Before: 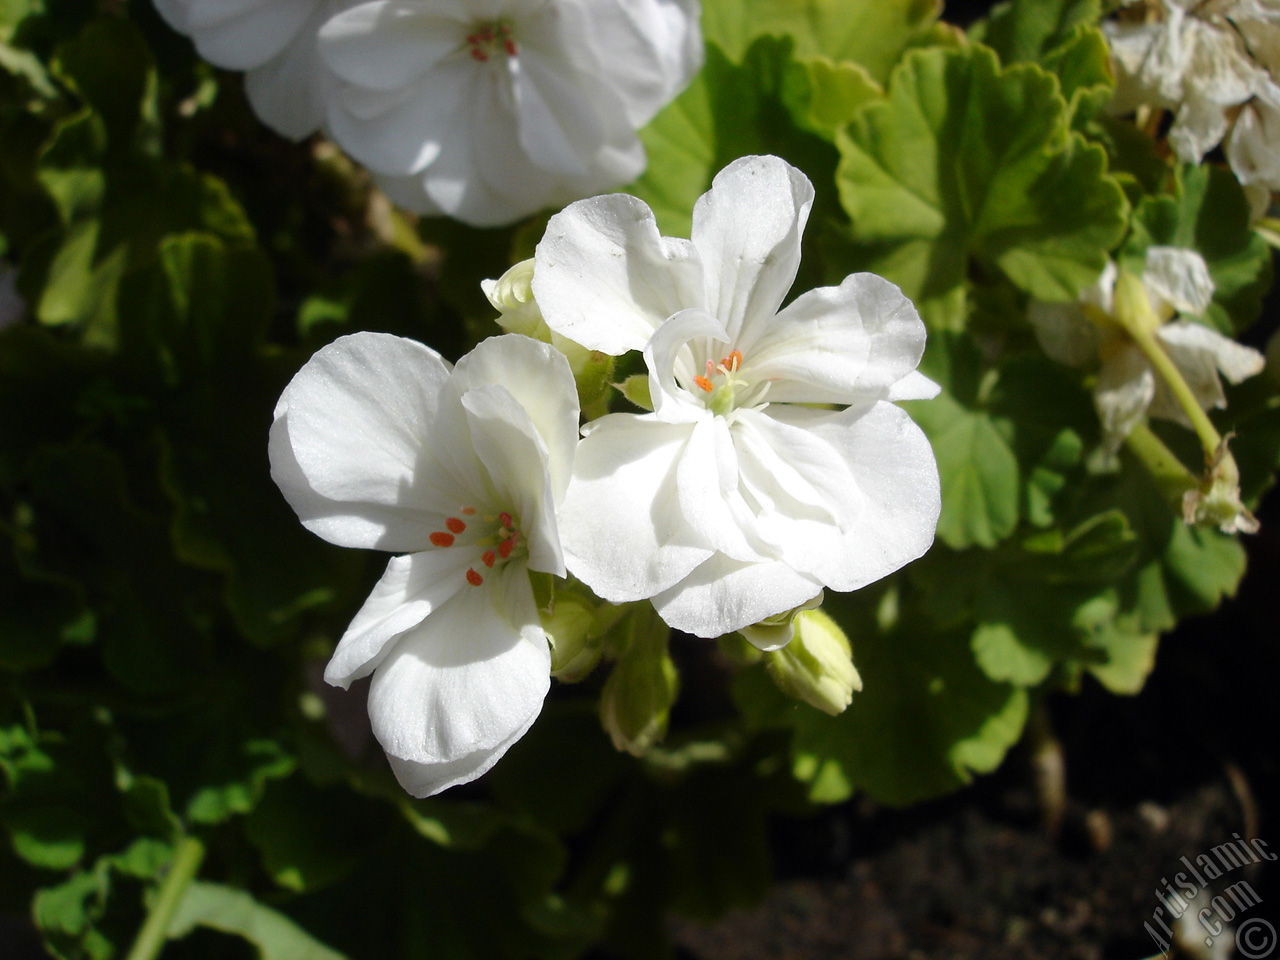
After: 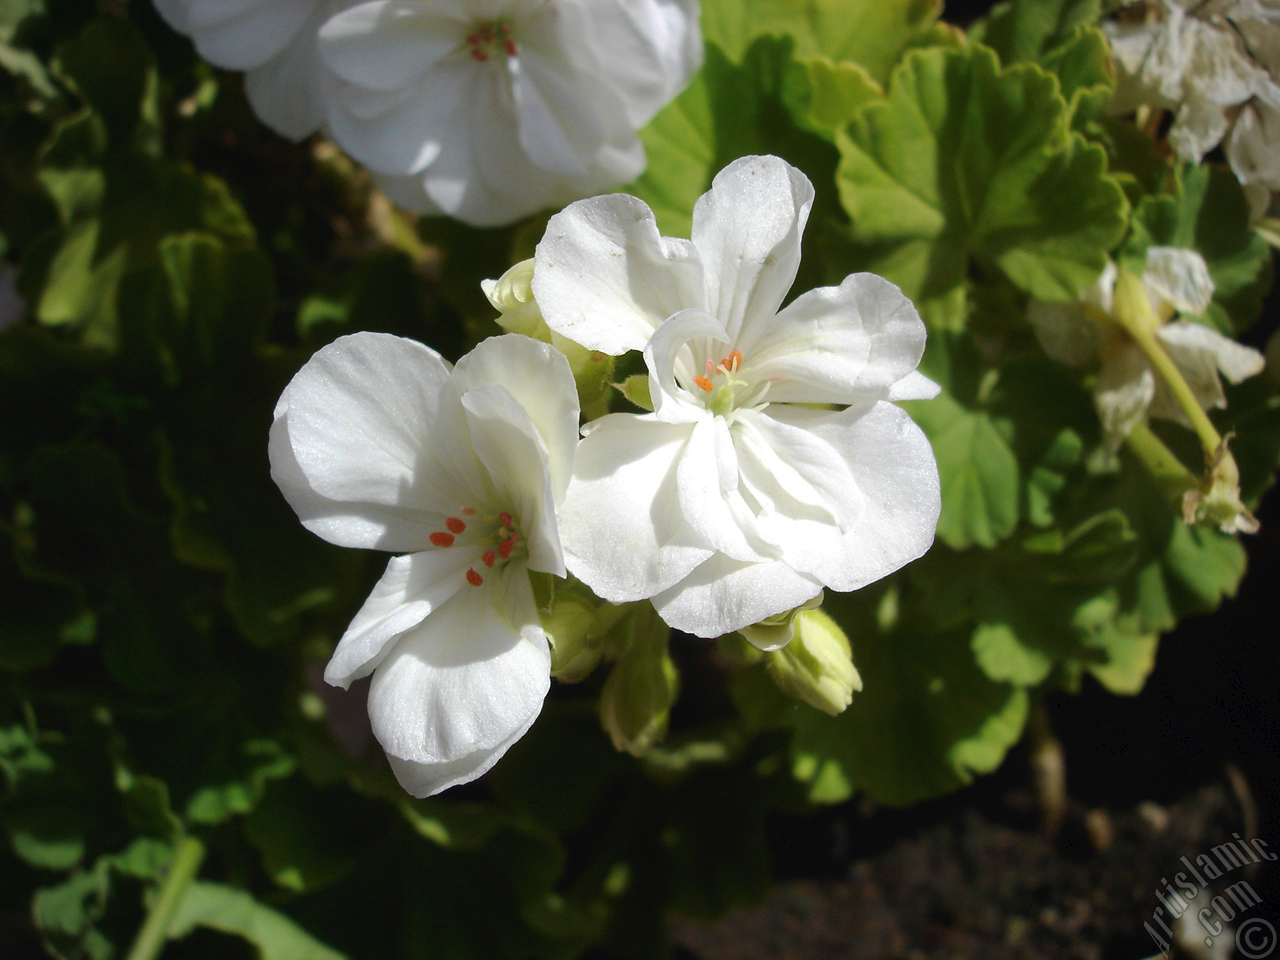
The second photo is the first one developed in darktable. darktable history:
velvia: on, module defaults
tone curve: curves: ch0 [(0, 0) (0.003, 0.027) (0.011, 0.03) (0.025, 0.04) (0.044, 0.063) (0.069, 0.093) (0.1, 0.125) (0.136, 0.153) (0.177, 0.191) (0.224, 0.232) (0.277, 0.279) (0.335, 0.333) (0.399, 0.39) (0.468, 0.457) (0.543, 0.535) (0.623, 0.611) (0.709, 0.683) (0.801, 0.758) (0.898, 0.853) (1, 1)], preserve colors none
vignetting: fall-off start 92.6%, brightness -0.52, saturation -0.51, center (-0.012, 0)
